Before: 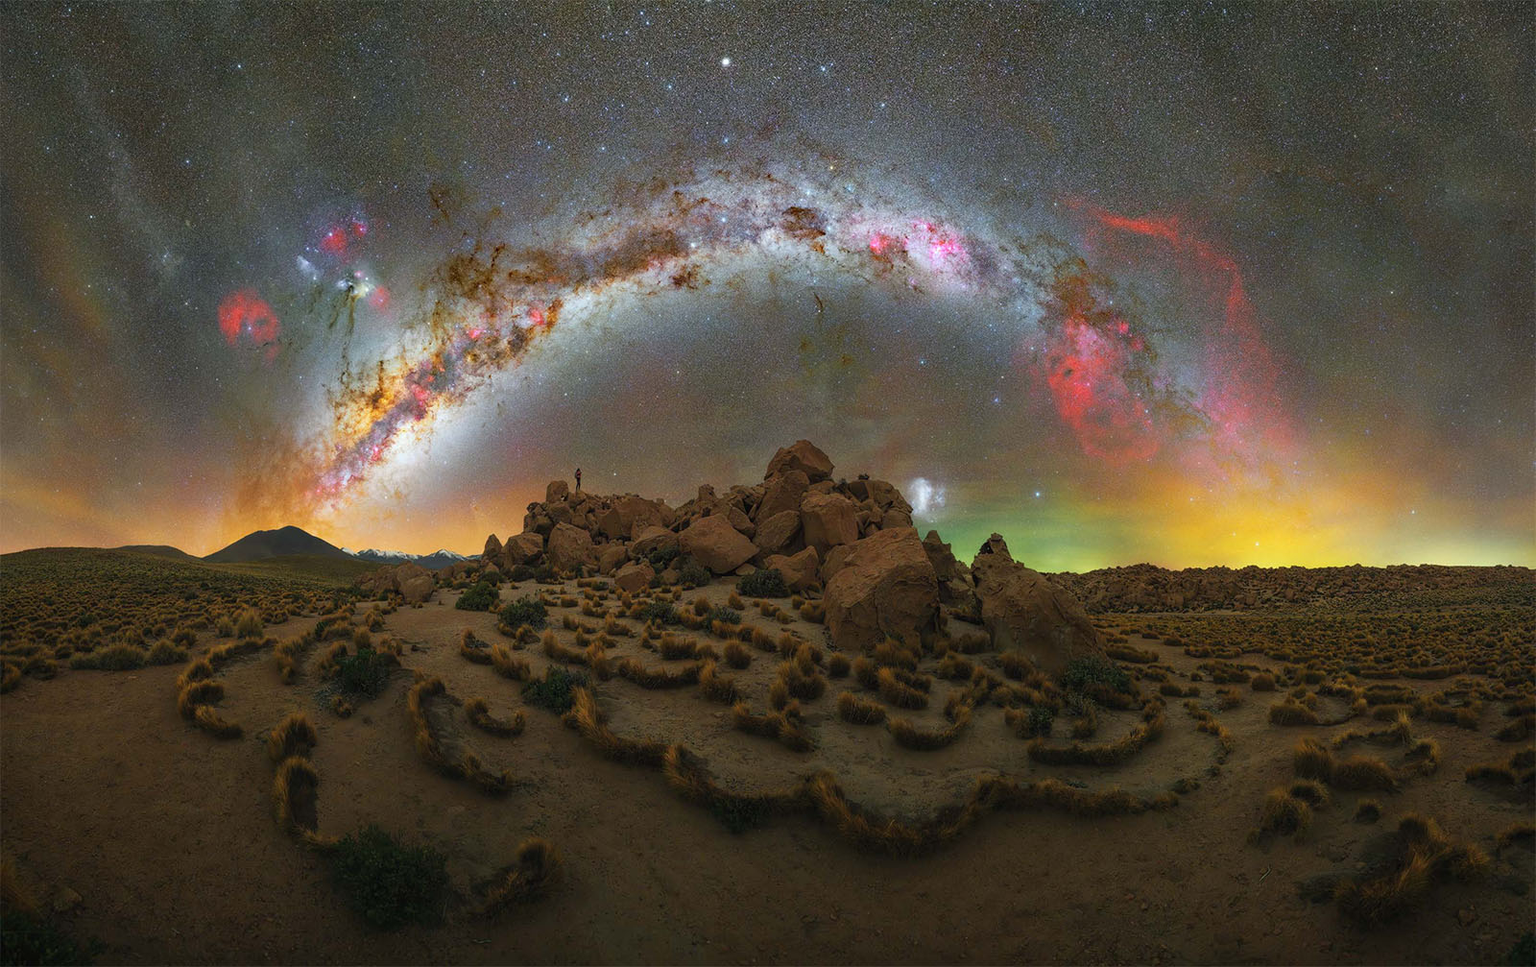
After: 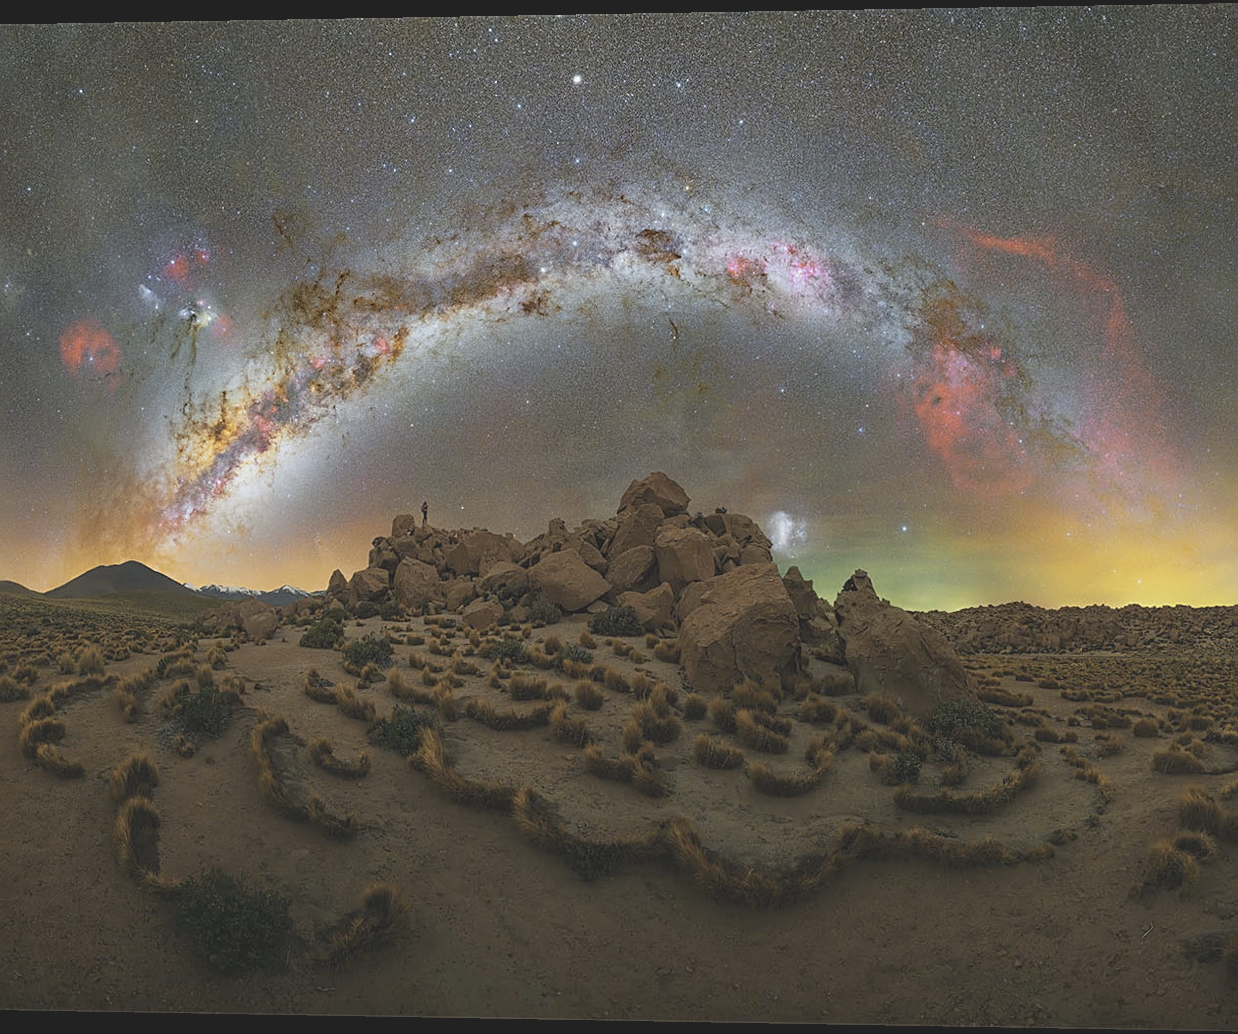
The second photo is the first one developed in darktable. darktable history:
crop: left 9.88%, right 12.664%
rotate and perspective: lens shift (horizontal) -0.055, automatic cropping off
exposure: exposure 0.3 EV, compensate highlight preservation false
color contrast: green-magenta contrast 0.8, blue-yellow contrast 1.1, unbound 0
contrast brightness saturation: contrast -0.26, saturation -0.43
sharpen: on, module defaults
